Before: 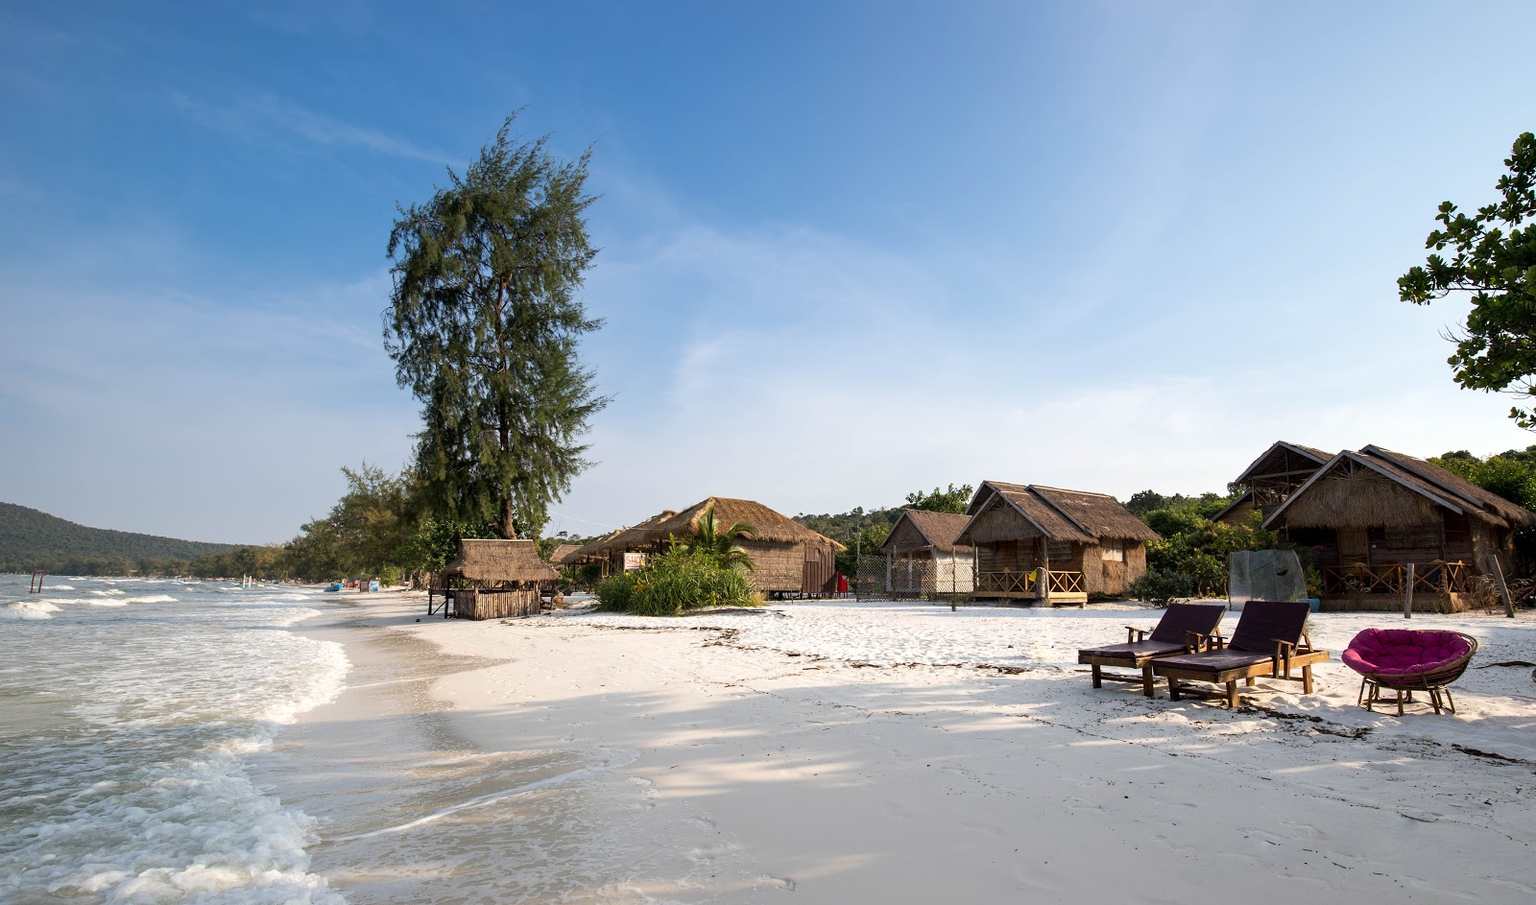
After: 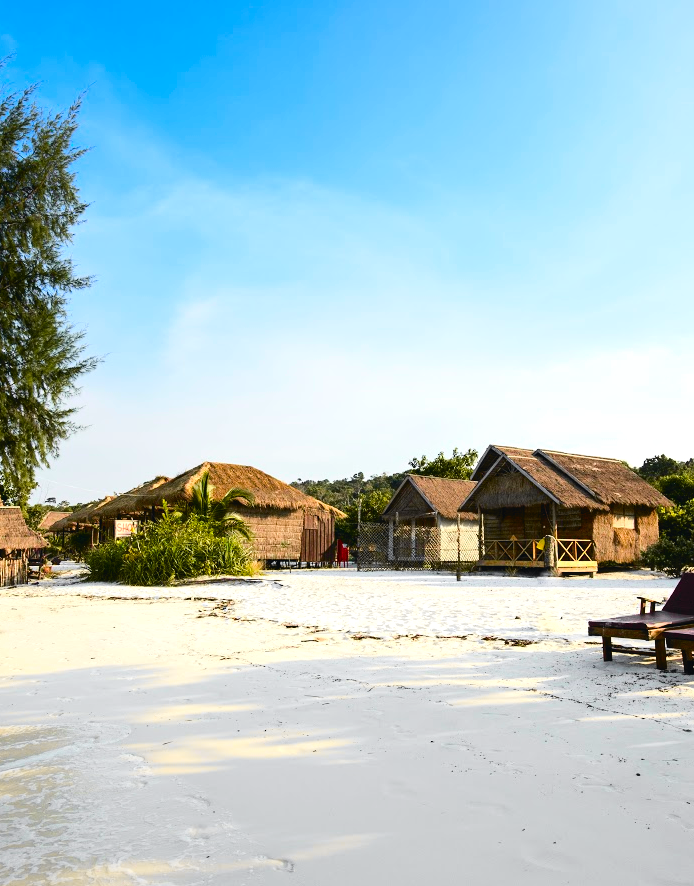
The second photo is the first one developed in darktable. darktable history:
color balance rgb: linear chroma grading › global chroma 16.62%, perceptual saturation grading › highlights -8.63%, perceptual saturation grading › mid-tones 18.66%, perceptual saturation grading › shadows 28.49%, perceptual brilliance grading › highlights 14.22%, perceptual brilliance grading › shadows -18.96%, global vibrance 27.71%
crop: left 33.452%, top 6.025%, right 23.155%
tone curve: curves: ch0 [(0, 0.026) (0.104, 0.1) (0.233, 0.262) (0.398, 0.507) (0.498, 0.621) (0.65, 0.757) (0.835, 0.883) (1, 0.961)]; ch1 [(0, 0) (0.346, 0.307) (0.408, 0.369) (0.453, 0.457) (0.482, 0.476) (0.502, 0.498) (0.521, 0.503) (0.553, 0.554) (0.638, 0.646) (0.693, 0.727) (1, 1)]; ch2 [(0, 0) (0.366, 0.337) (0.434, 0.46) (0.485, 0.494) (0.5, 0.494) (0.511, 0.508) (0.537, 0.55) (0.579, 0.599) (0.663, 0.67) (1, 1)], color space Lab, independent channels, preserve colors none
